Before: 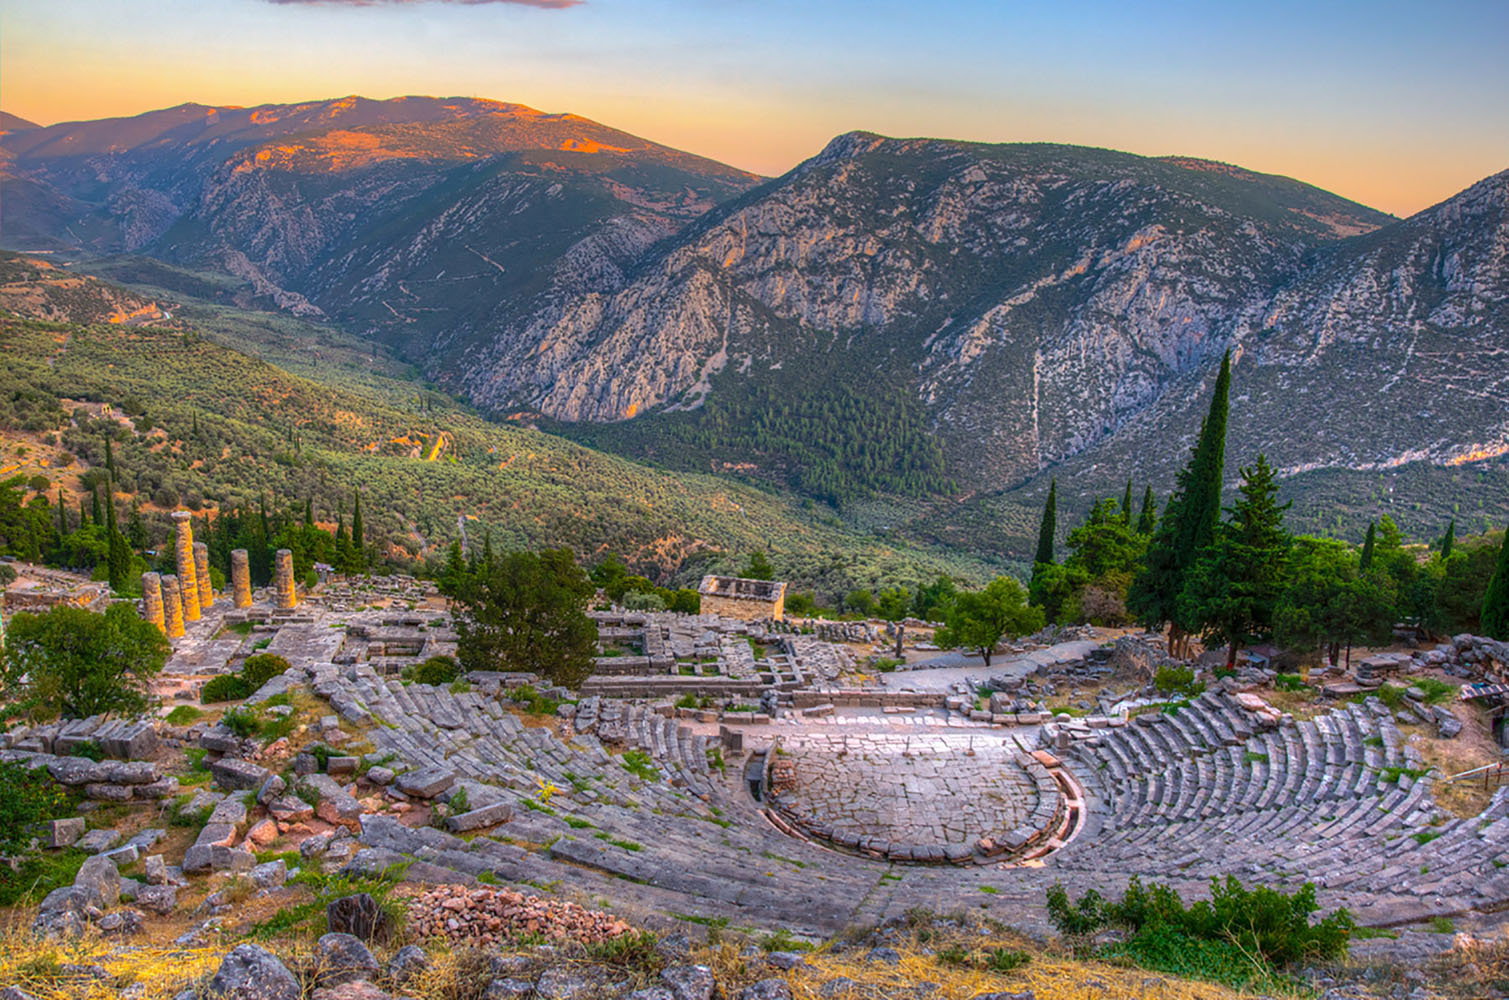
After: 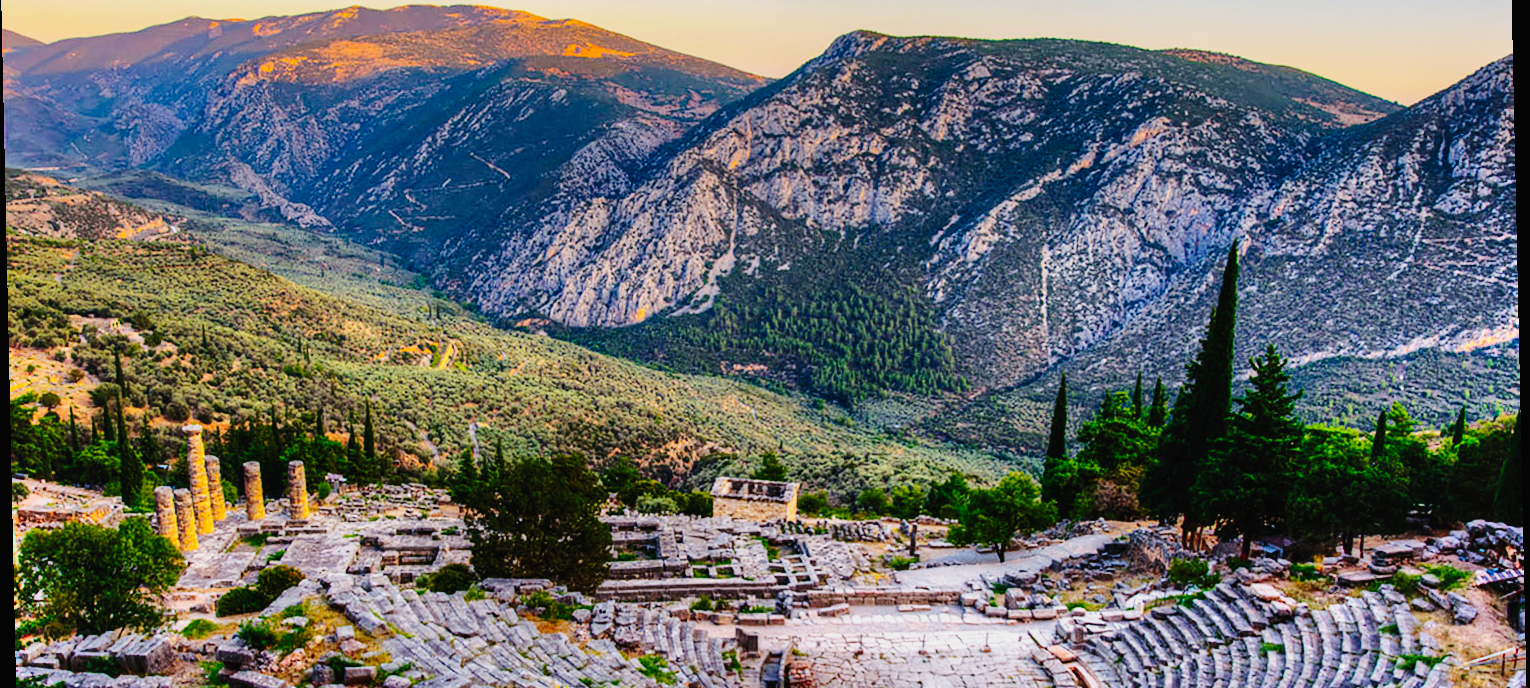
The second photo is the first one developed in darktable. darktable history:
rotate and perspective: rotation -1.24°, automatic cropping off
shadows and highlights: low approximation 0.01, soften with gaussian
tone curve: curves: ch0 [(0, 0) (0.003, 0.015) (0.011, 0.019) (0.025, 0.027) (0.044, 0.041) (0.069, 0.055) (0.1, 0.079) (0.136, 0.099) (0.177, 0.149) (0.224, 0.216) (0.277, 0.292) (0.335, 0.383) (0.399, 0.474) (0.468, 0.556) (0.543, 0.632) (0.623, 0.711) (0.709, 0.789) (0.801, 0.871) (0.898, 0.944) (1, 1)], preserve colors none
sigmoid: contrast 1.8, skew -0.2, preserve hue 0%, red attenuation 0.1, red rotation 0.035, green attenuation 0.1, green rotation -0.017, blue attenuation 0.15, blue rotation -0.052, base primaries Rec2020
crop: top 11.166%, bottom 22.168%
